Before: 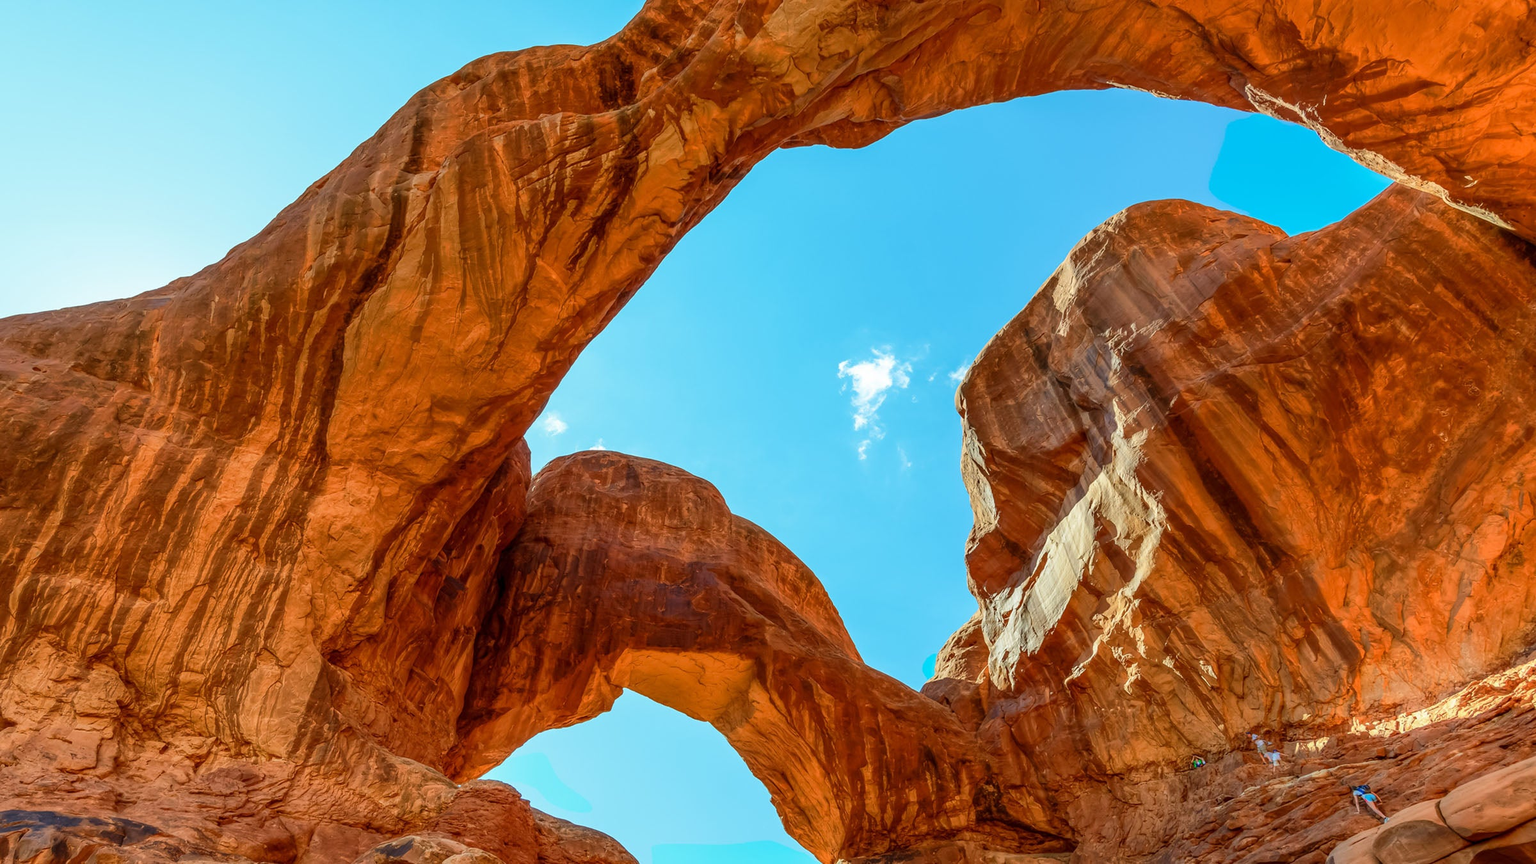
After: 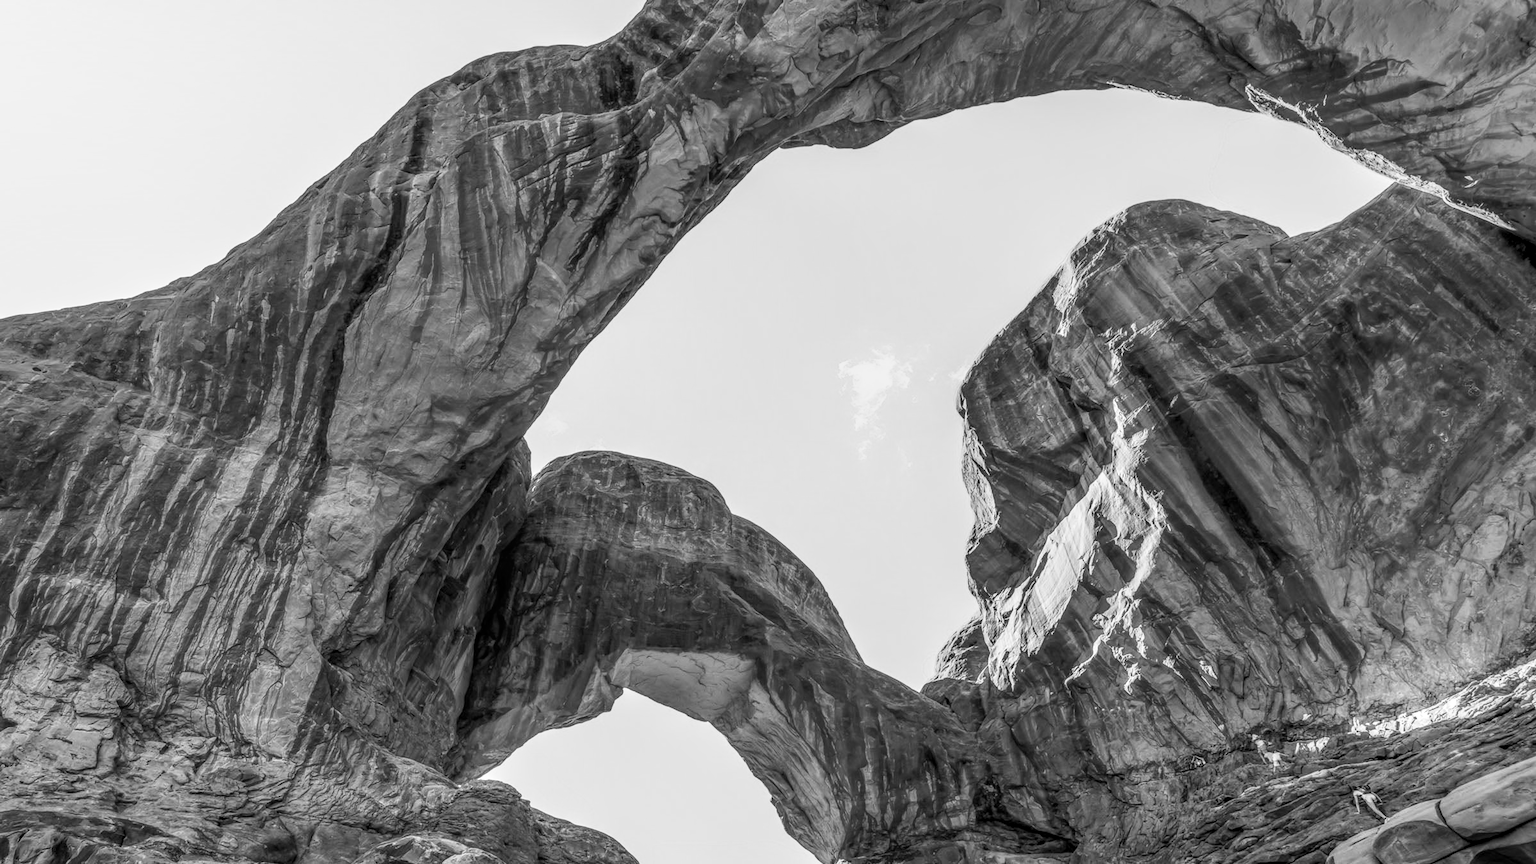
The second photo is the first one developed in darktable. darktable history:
local contrast: highlights 4%, shadows 5%, detail 134%
base curve: curves: ch0 [(0, 0) (0.005, 0.002) (0.193, 0.295) (0.399, 0.664) (0.75, 0.928) (1, 1)], preserve colors none
color calibration: output gray [0.246, 0.254, 0.501, 0], illuminant as shot in camera, x 0.358, y 0.373, temperature 4628.91 K
